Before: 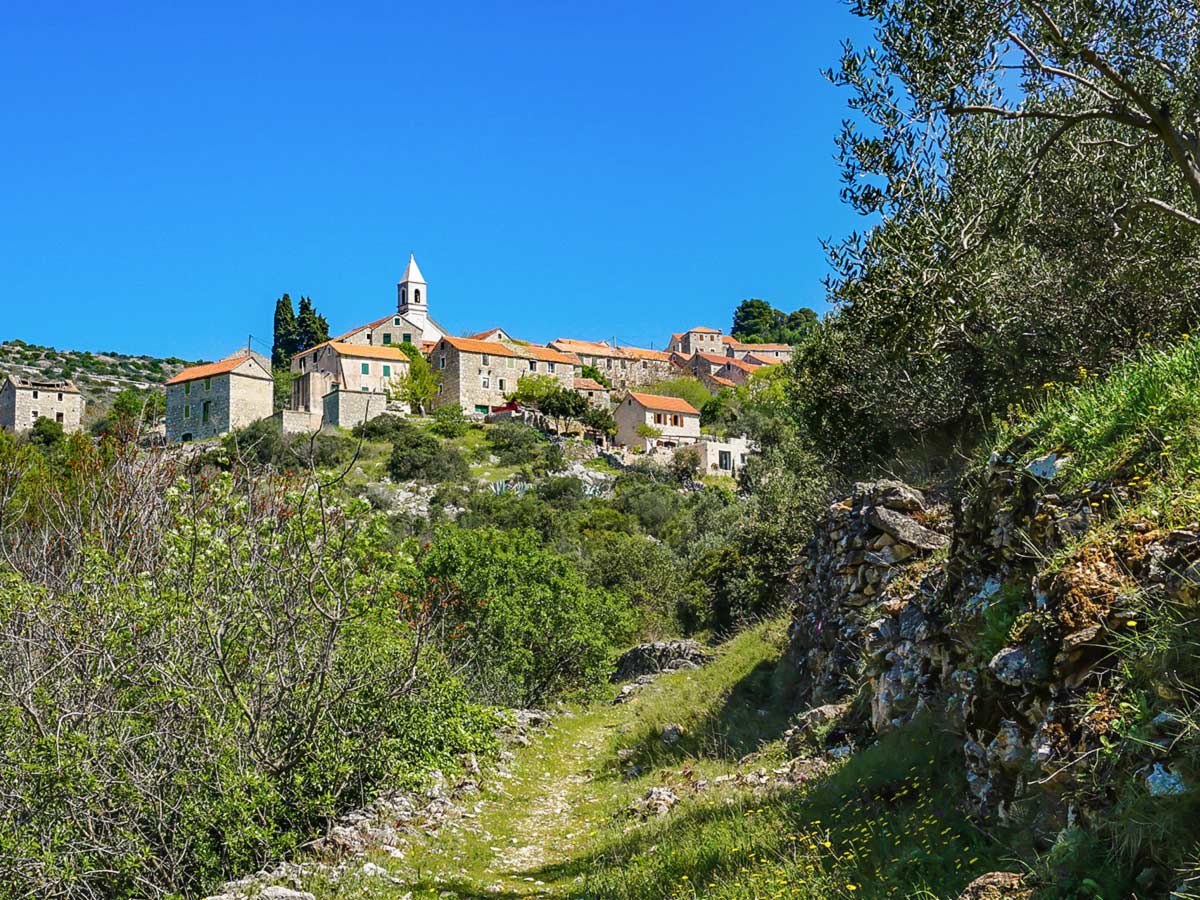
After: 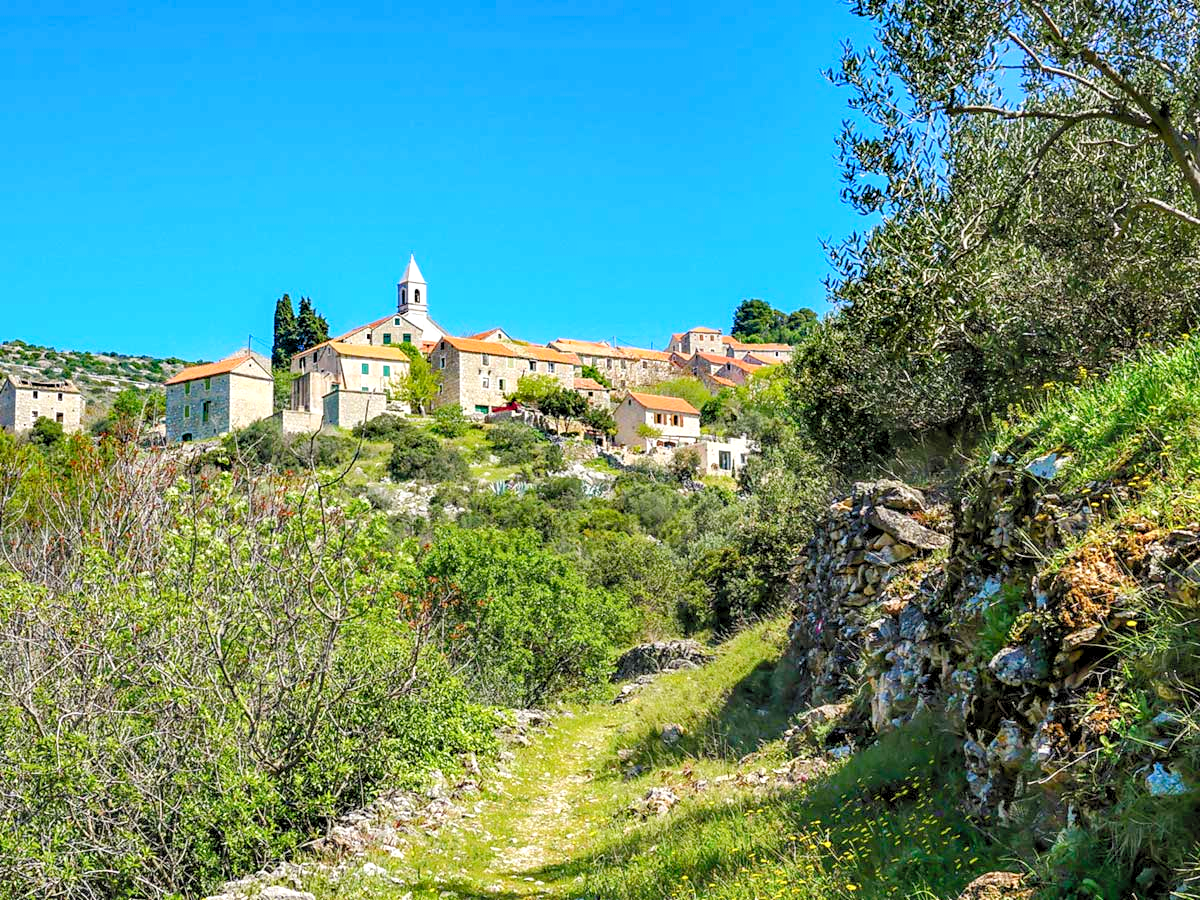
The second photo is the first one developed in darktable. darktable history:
exposure: exposure -0.293 EV, compensate highlight preservation false
levels: levels [0.036, 0.364, 0.827]
